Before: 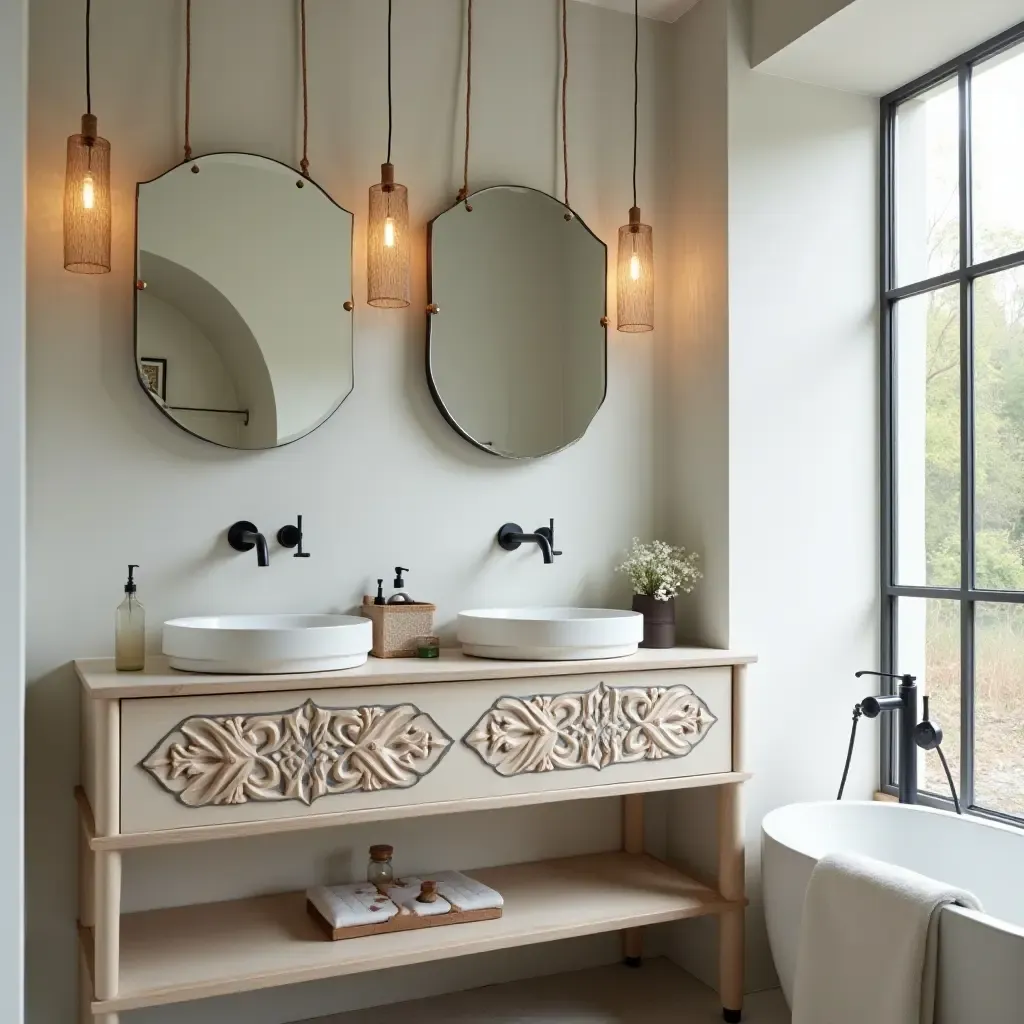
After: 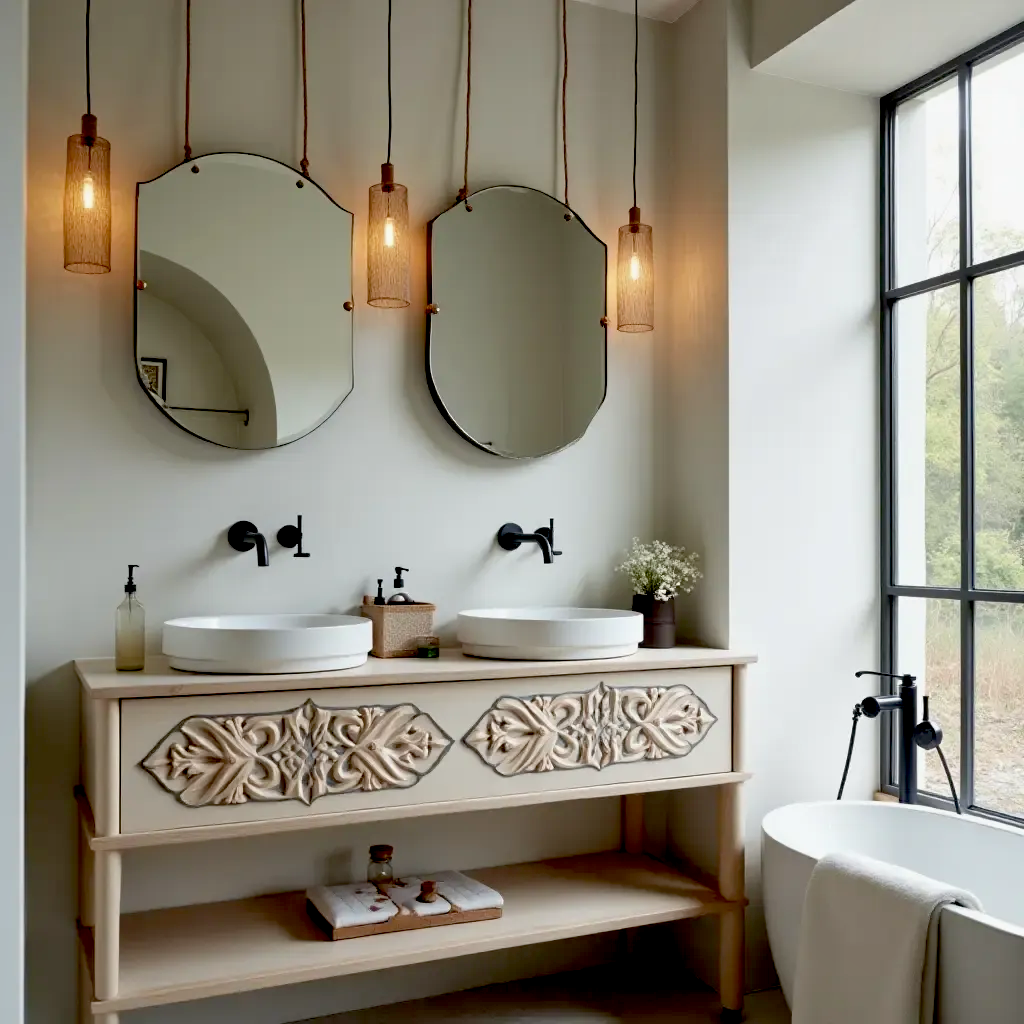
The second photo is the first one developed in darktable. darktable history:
shadows and highlights: radius 124.87, shadows 30.29, highlights -30.89, low approximation 0.01, soften with gaussian
exposure: black level correction 0.028, exposure -0.079 EV, compensate highlight preservation false
